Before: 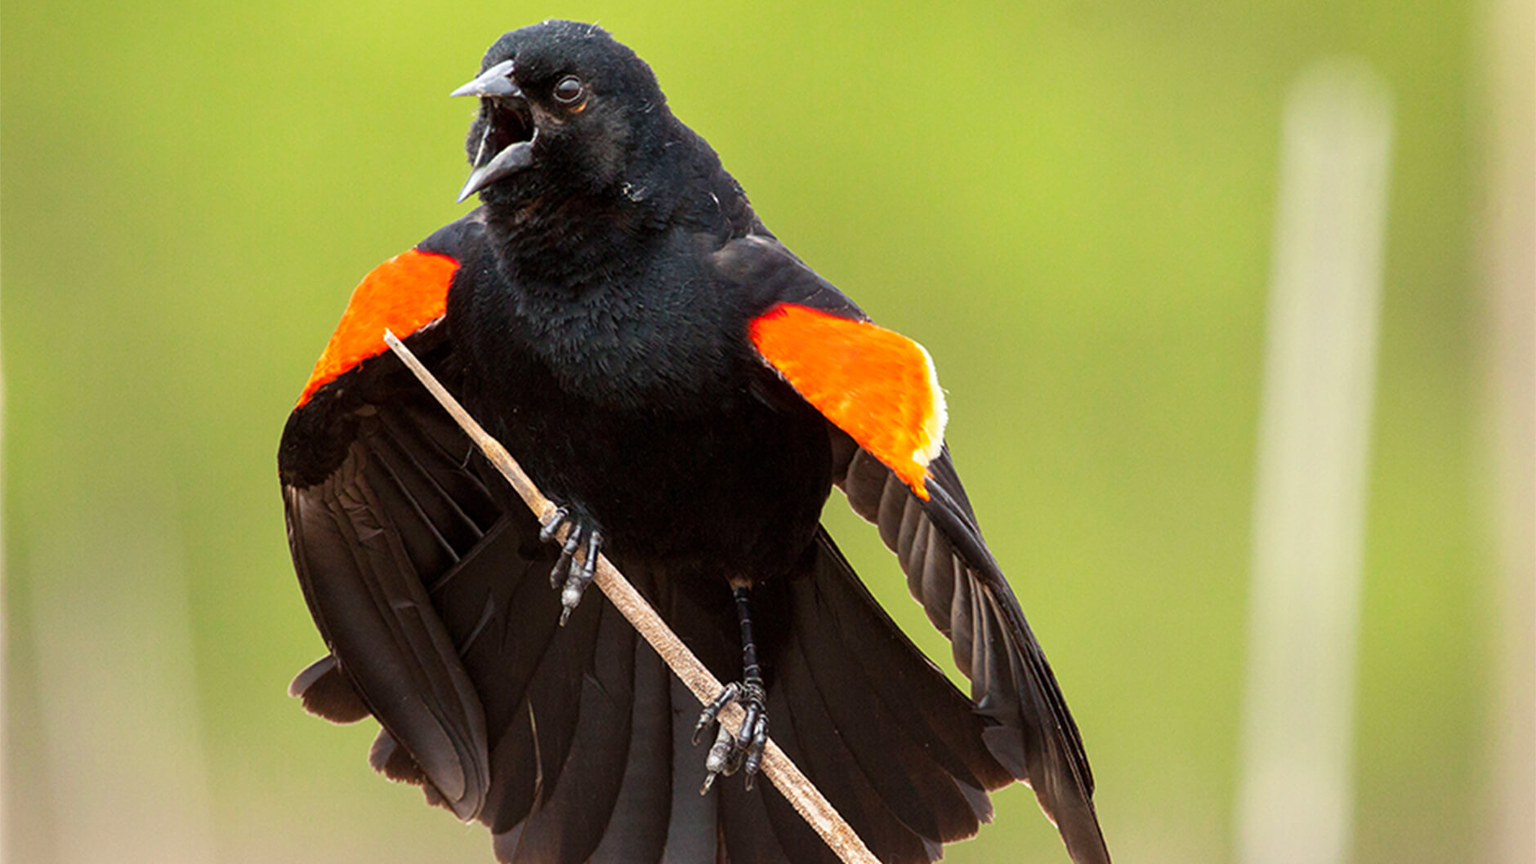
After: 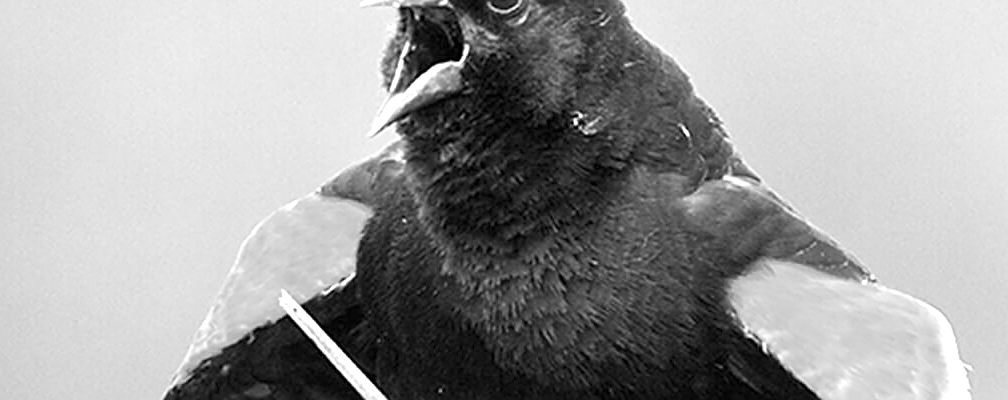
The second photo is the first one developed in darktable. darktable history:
exposure: black level correction 0, exposure 1.2 EV, compensate exposure bias true, compensate highlight preservation false
crop: left 10.121%, top 10.631%, right 36.218%, bottom 51.526%
color calibration: output gray [0.21, 0.42, 0.37, 0], gray › normalize channels true, illuminant same as pipeline (D50), adaptation XYZ, x 0.346, y 0.359, gamut compression 0
levels: levels [0, 0.478, 1]
sharpen: on, module defaults
